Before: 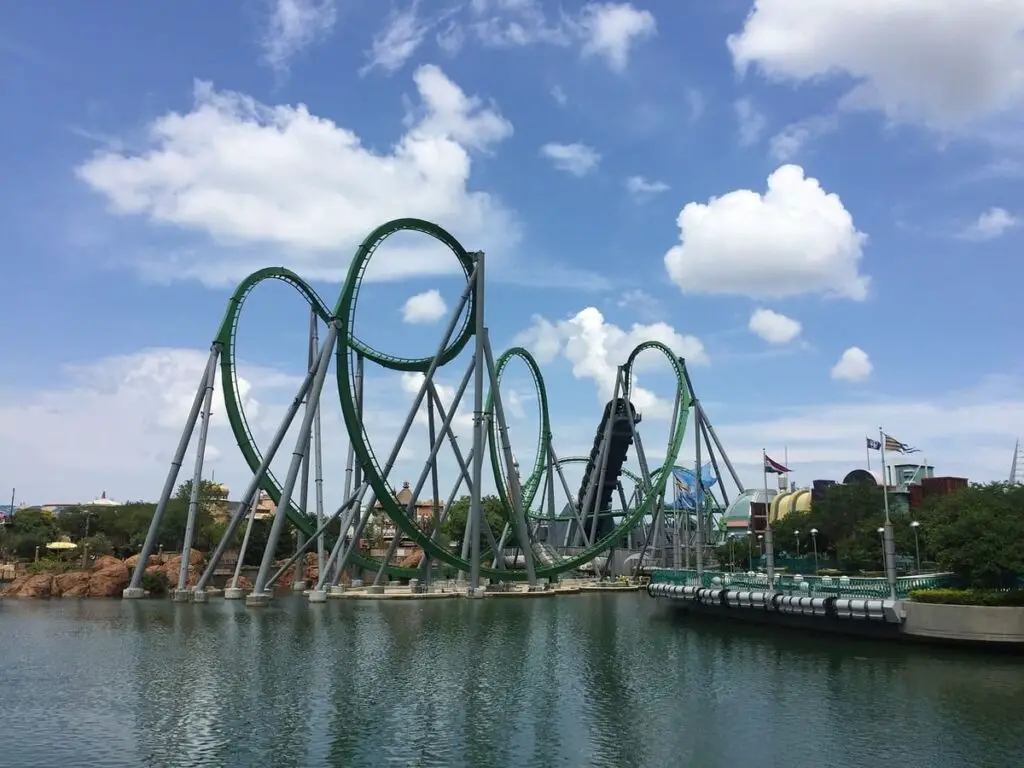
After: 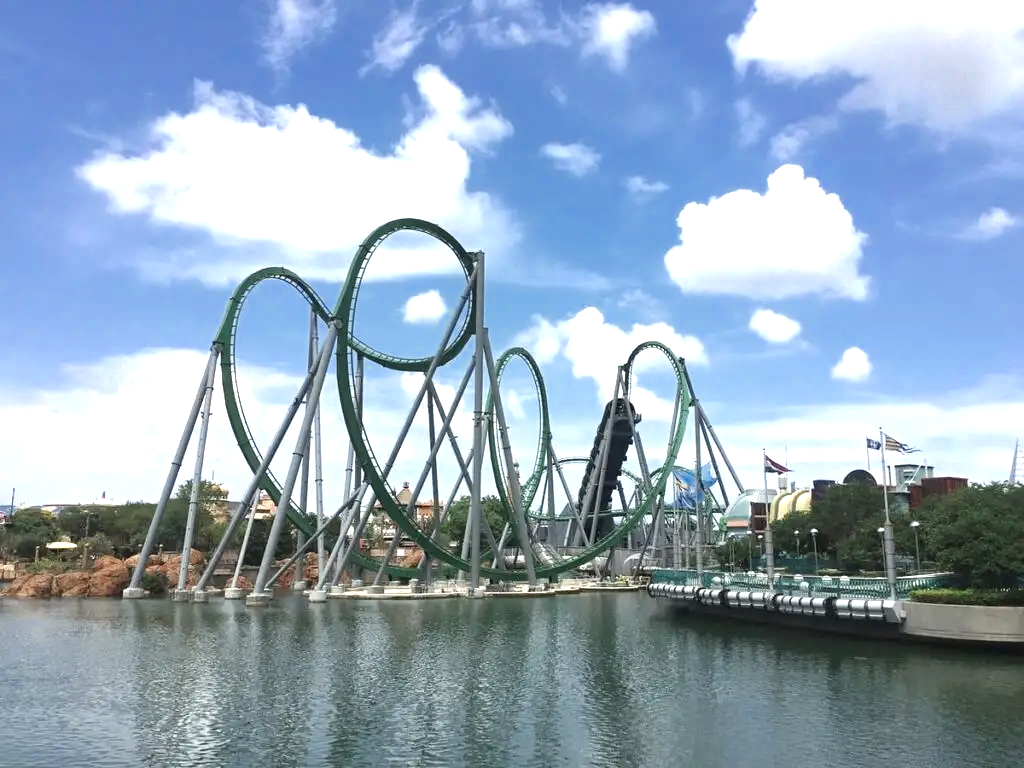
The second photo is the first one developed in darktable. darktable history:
exposure: black level correction 0, exposure 1.187 EV, compensate highlight preservation false
color zones: curves: ch0 [(0, 0.5) (0.125, 0.4) (0.25, 0.5) (0.375, 0.4) (0.5, 0.4) (0.625, 0.35) (0.75, 0.35) (0.875, 0.5)]; ch1 [(0, 0.35) (0.125, 0.45) (0.25, 0.35) (0.375, 0.35) (0.5, 0.35) (0.625, 0.35) (0.75, 0.45) (0.875, 0.35)]; ch2 [(0, 0.6) (0.125, 0.5) (0.25, 0.5) (0.375, 0.6) (0.5, 0.6) (0.625, 0.5) (0.75, 0.5) (0.875, 0.5)]
